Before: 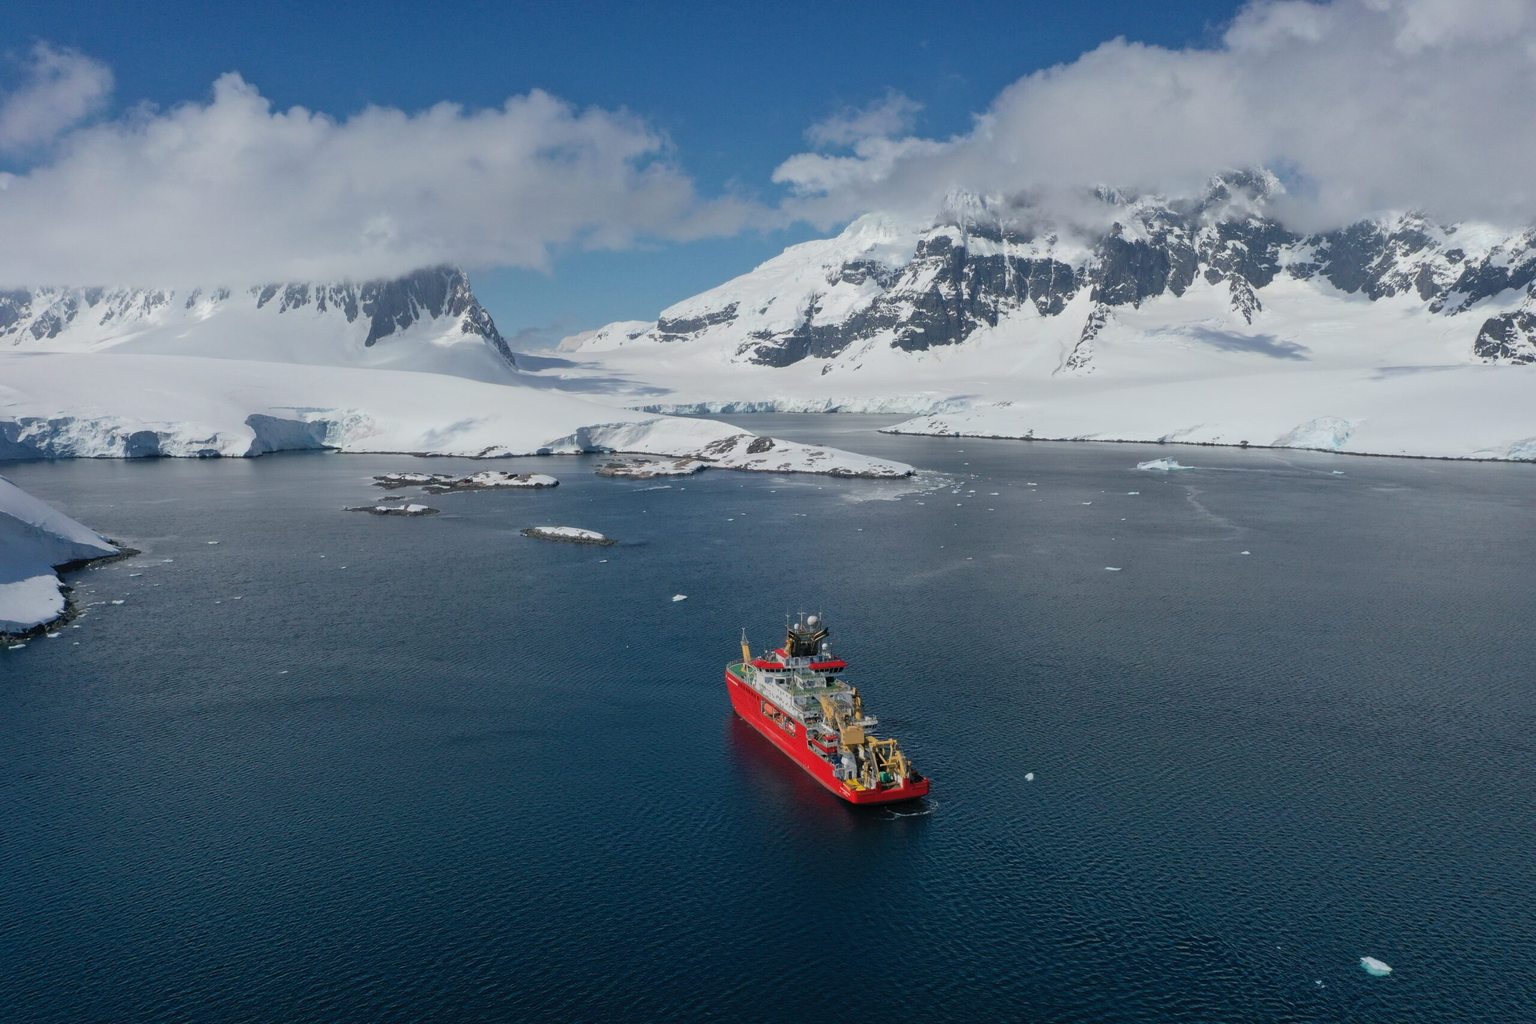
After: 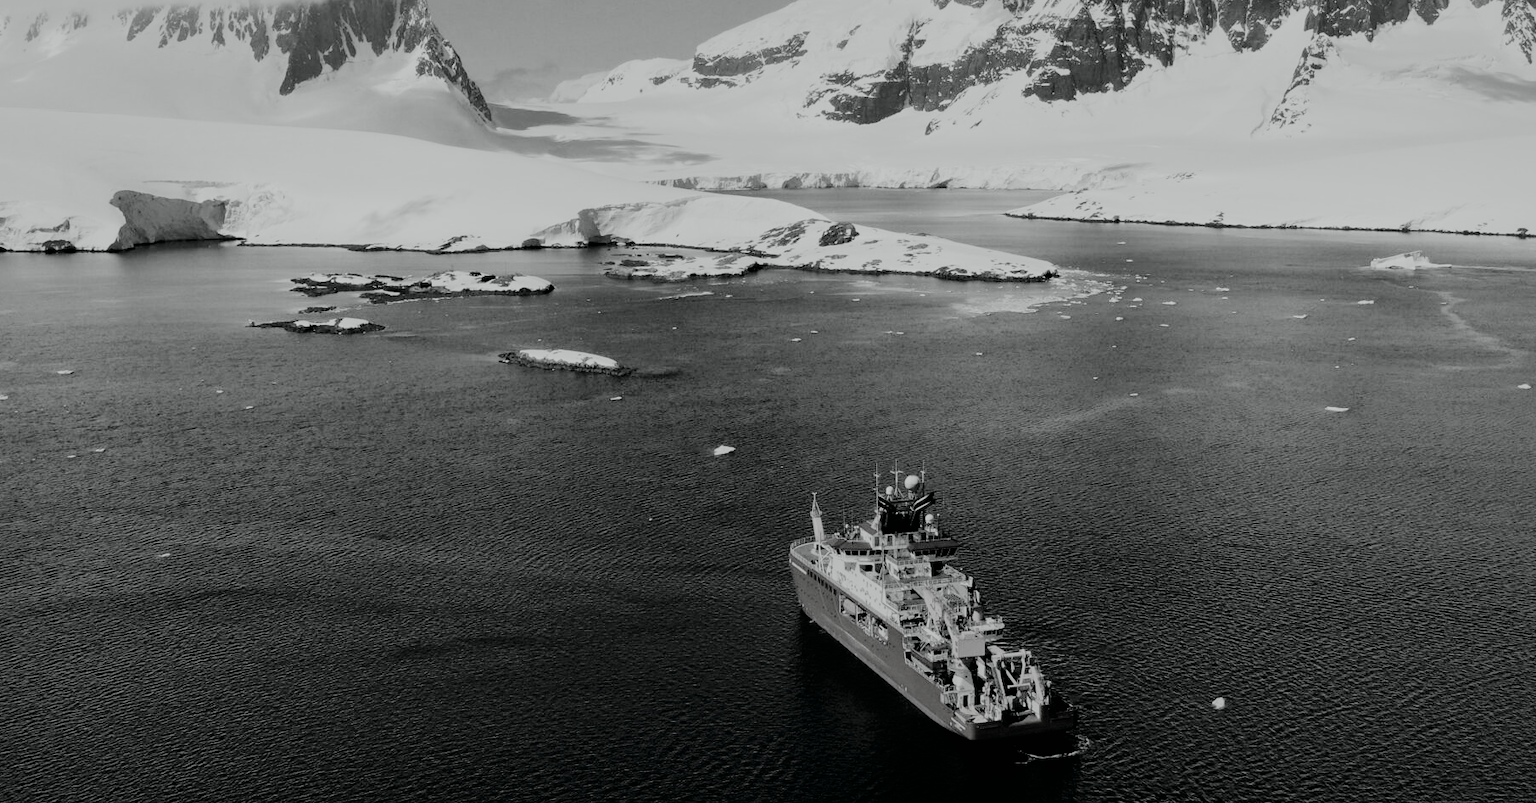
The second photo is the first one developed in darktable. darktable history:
filmic rgb: black relative exposure -5.07 EV, white relative exposure 3.51 EV, hardness 3.17, contrast 1.409, highlights saturation mix -49.71%, preserve chrominance no, color science v5 (2021), contrast in shadows safe, contrast in highlights safe
crop: left 10.91%, top 27.329%, right 18.317%, bottom 17.159%
tone curve: curves: ch0 [(0, 0) (0.049, 0.01) (0.154, 0.081) (0.491, 0.519) (0.748, 0.765) (1, 0.919)]; ch1 [(0, 0) (0.172, 0.123) (0.317, 0.272) (0.401, 0.422) (0.499, 0.497) (0.531, 0.54) (0.615, 0.603) (0.741, 0.783) (1, 1)]; ch2 [(0, 0) (0.411, 0.424) (0.483, 0.478) (0.544, 0.56) (0.686, 0.638) (1, 1)], color space Lab, independent channels, preserve colors none
shadows and highlights: on, module defaults
exposure: black level correction 0.002, exposure 0.147 EV, compensate highlight preservation false
